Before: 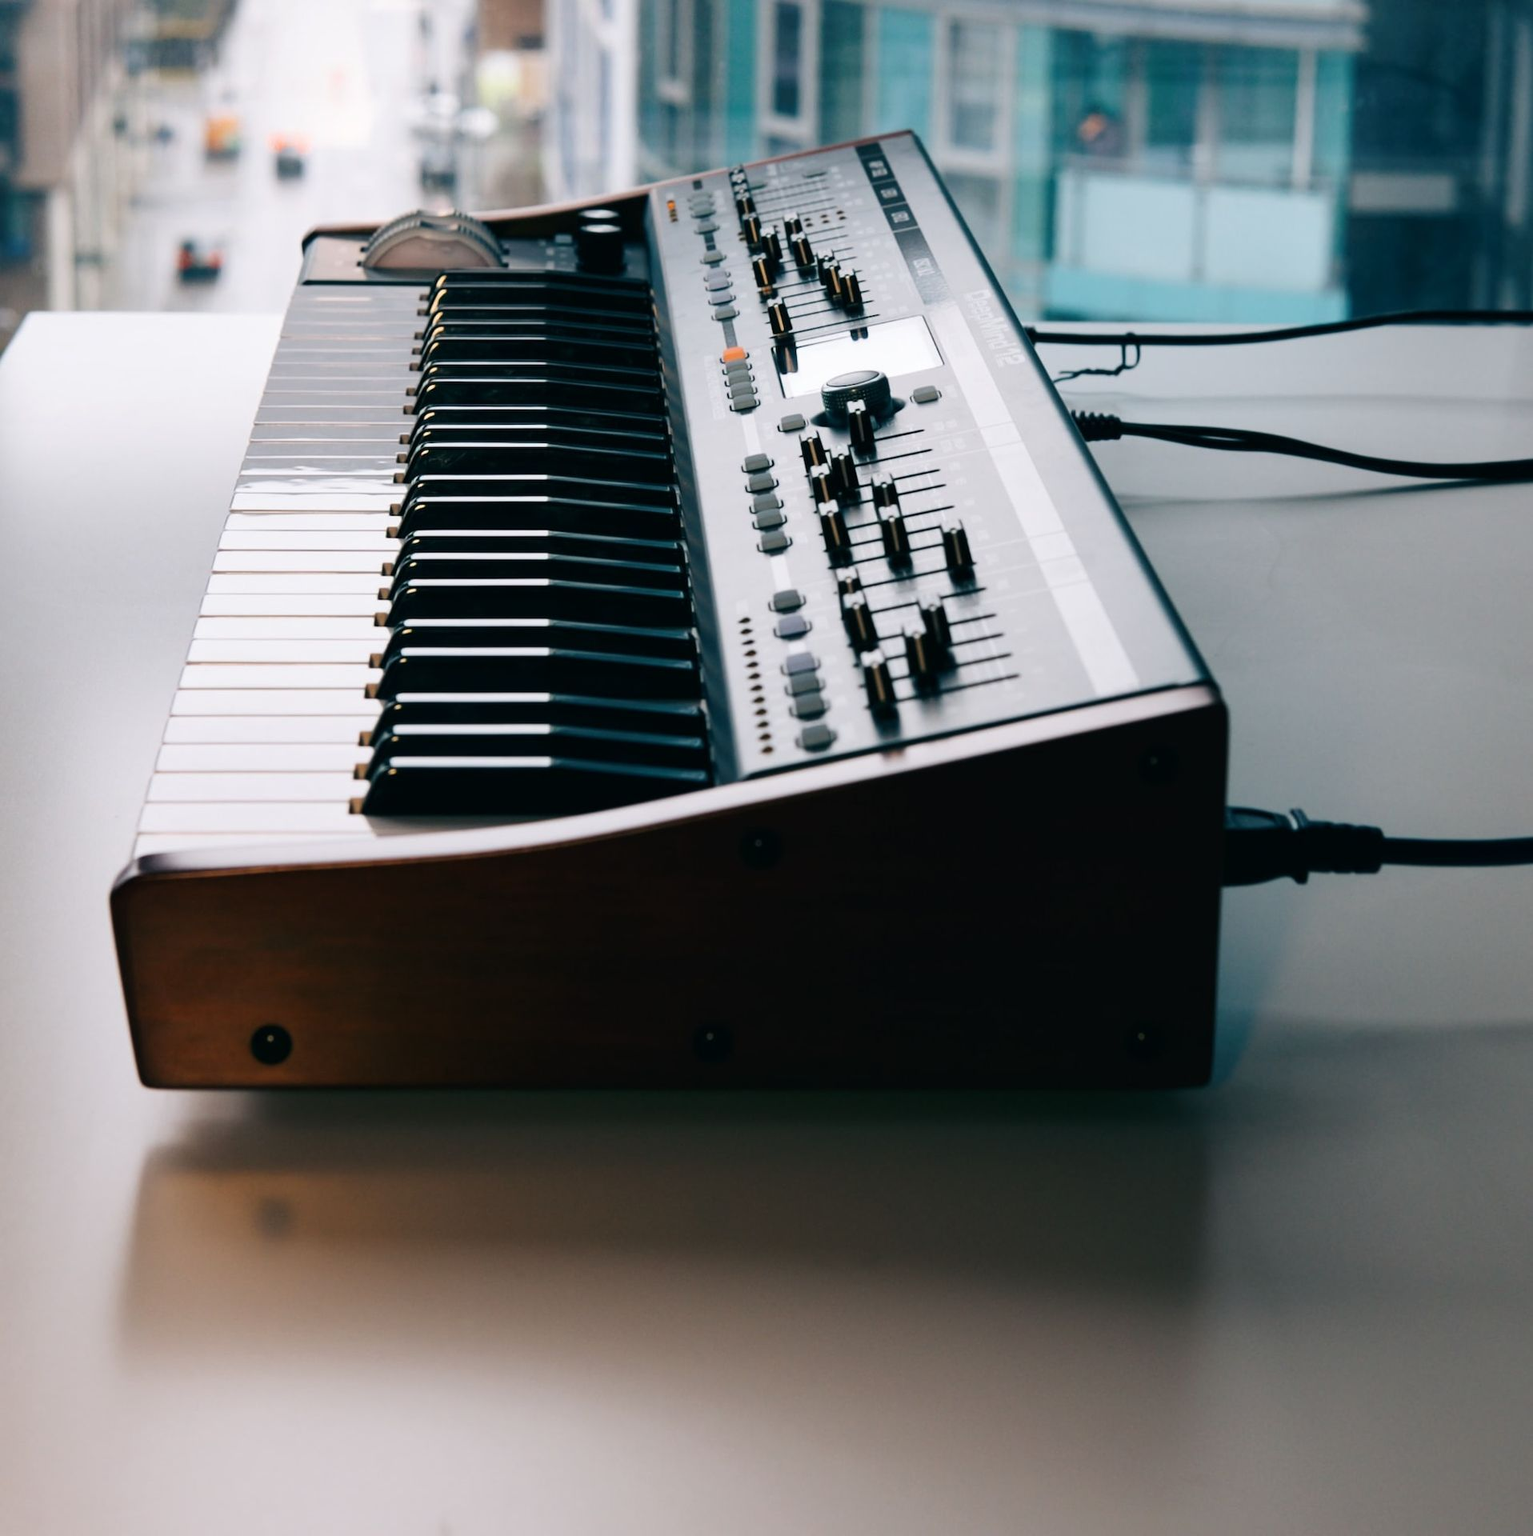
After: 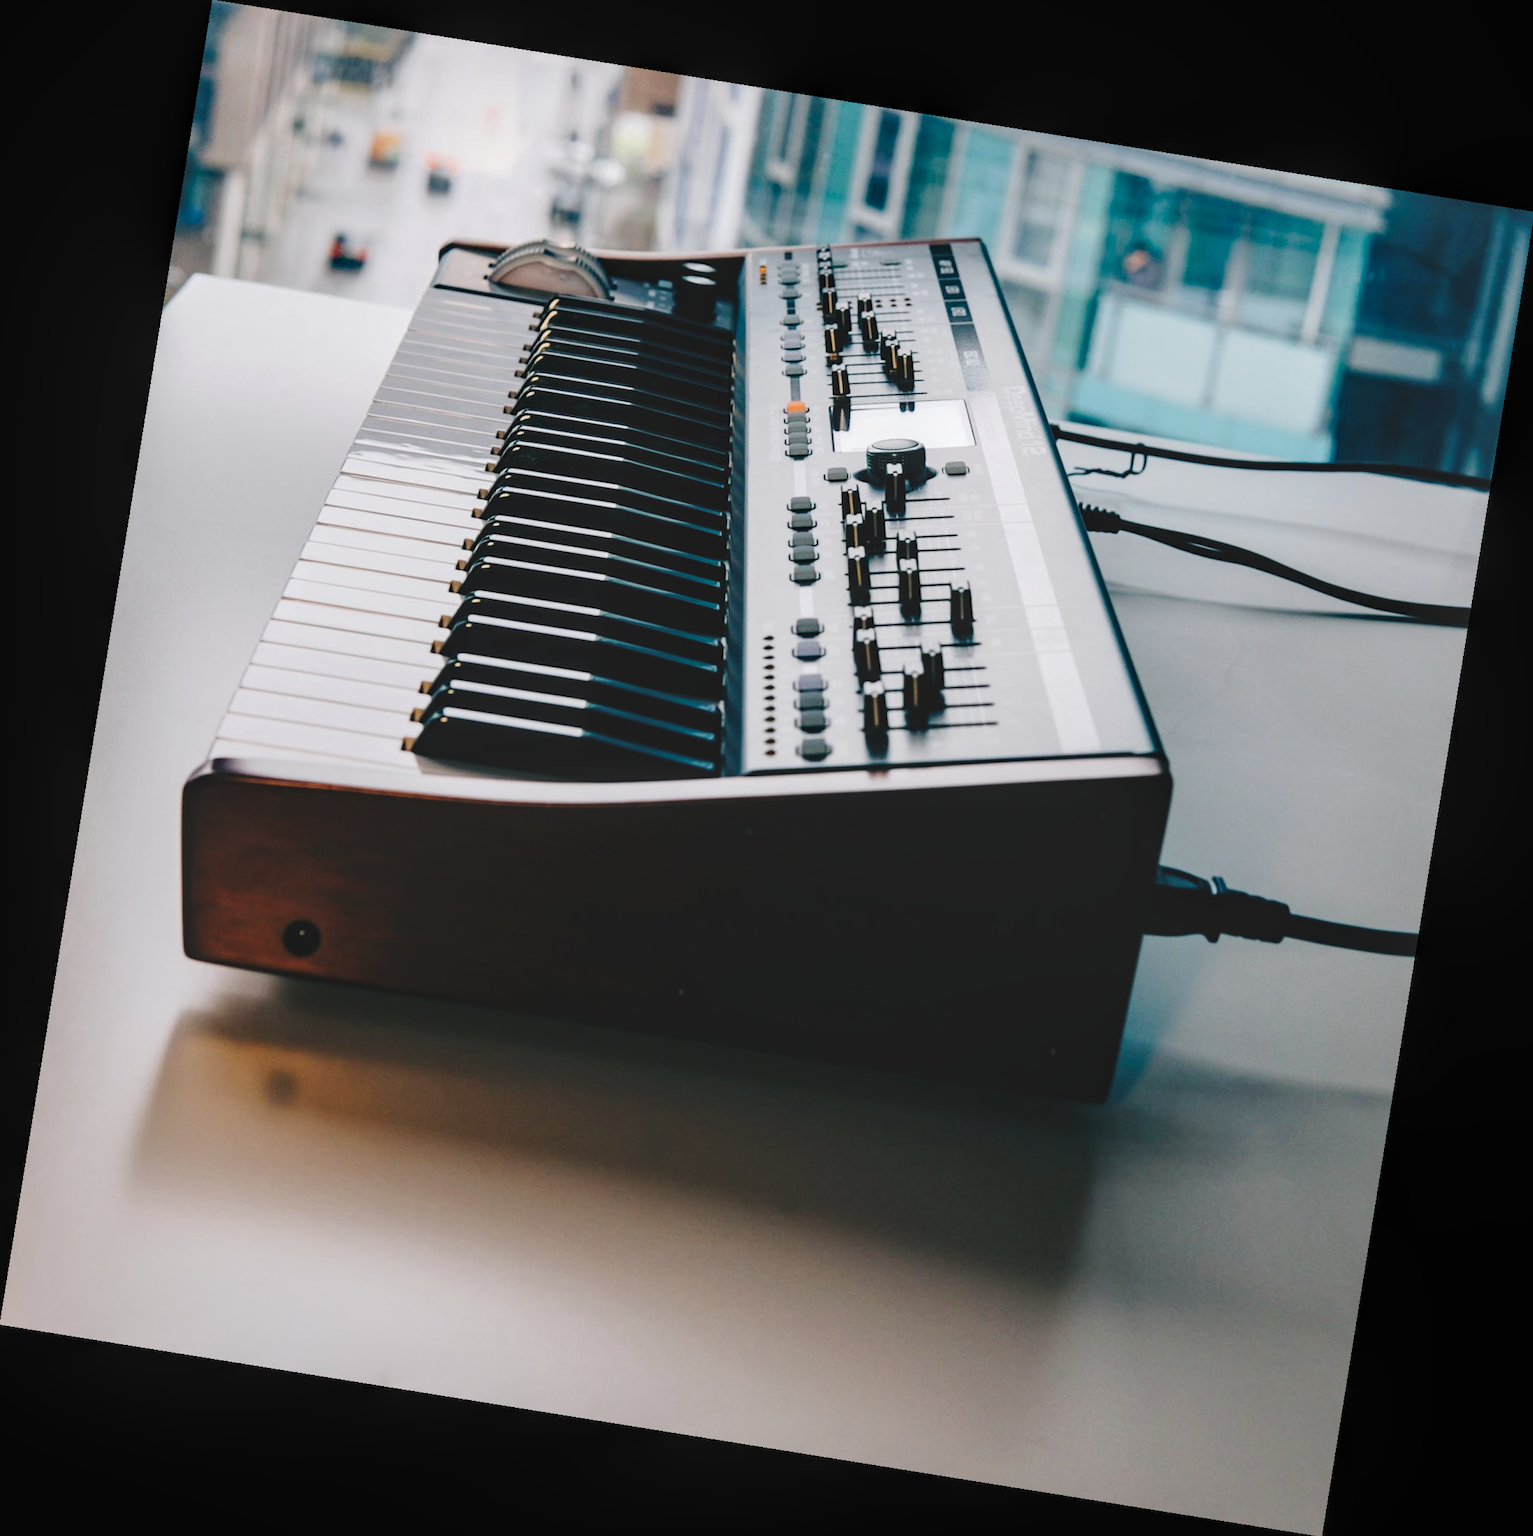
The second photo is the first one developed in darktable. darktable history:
exposure: compensate highlight preservation false
tone curve: curves: ch0 [(0, 0) (0.003, 0.09) (0.011, 0.095) (0.025, 0.097) (0.044, 0.108) (0.069, 0.117) (0.1, 0.129) (0.136, 0.151) (0.177, 0.185) (0.224, 0.229) (0.277, 0.299) (0.335, 0.379) (0.399, 0.469) (0.468, 0.55) (0.543, 0.629) (0.623, 0.702) (0.709, 0.775) (0.801, 0.85) (0.898, 0.91) (1, 1)], preserve colors none
rotate and perspective: rotation 9.12°, automatic cropping off
local contrast: on, module defaults
